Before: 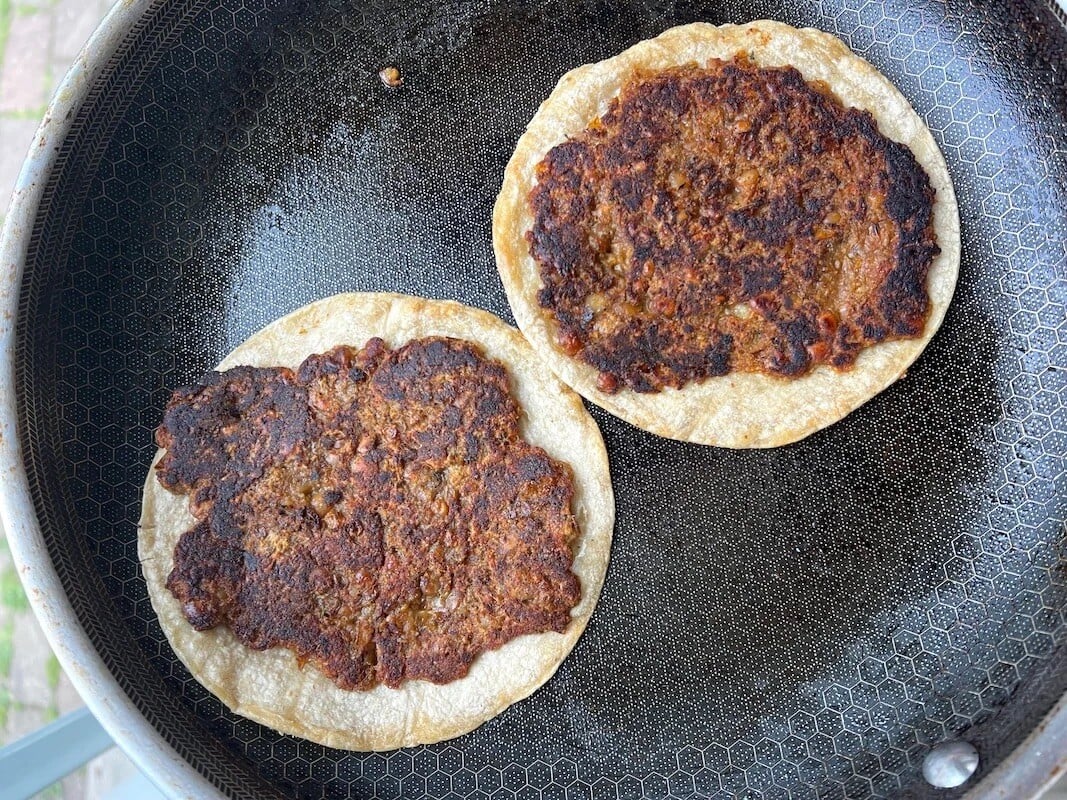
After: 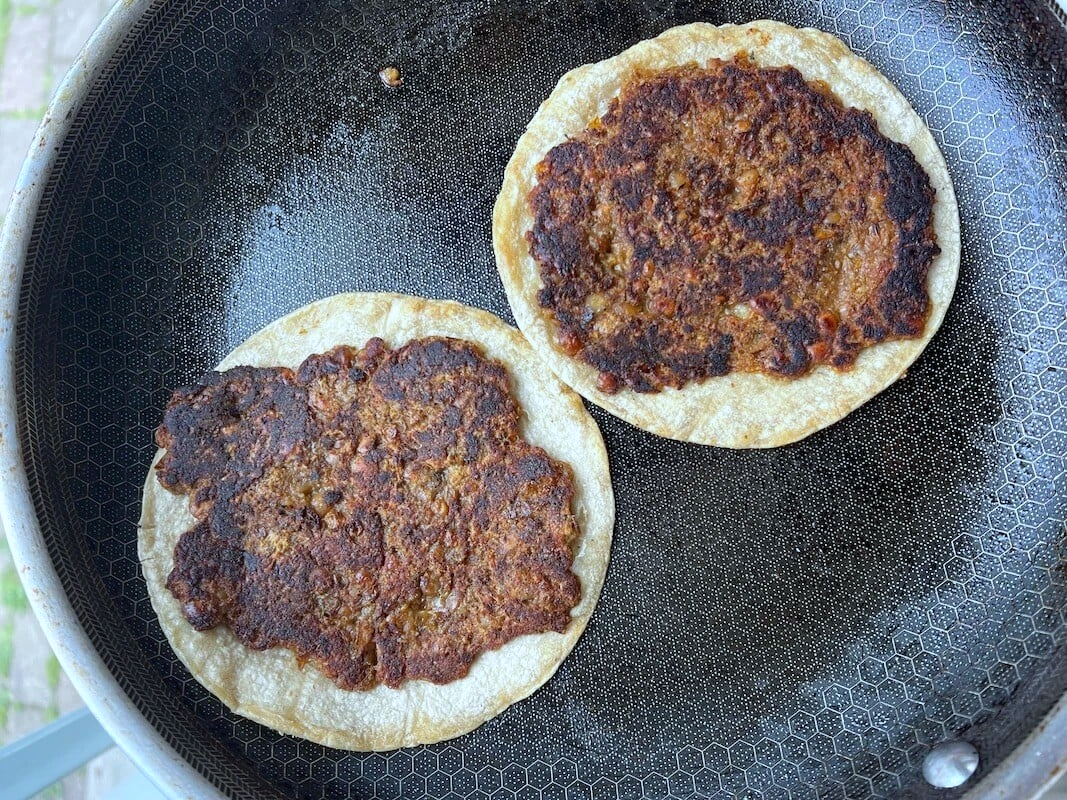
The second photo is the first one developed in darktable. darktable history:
white balance: red 0.925, blue 1.046
